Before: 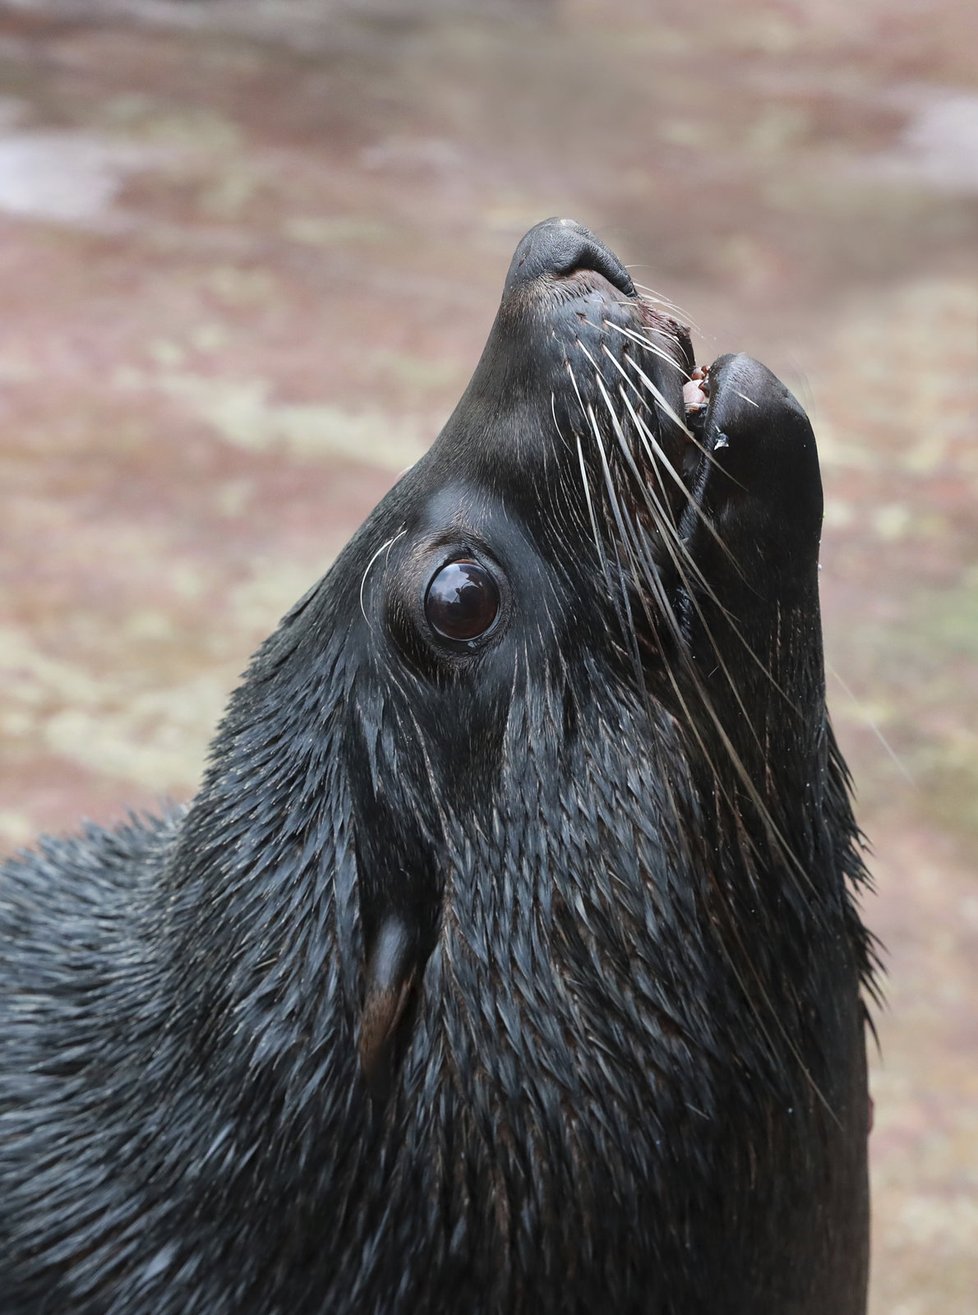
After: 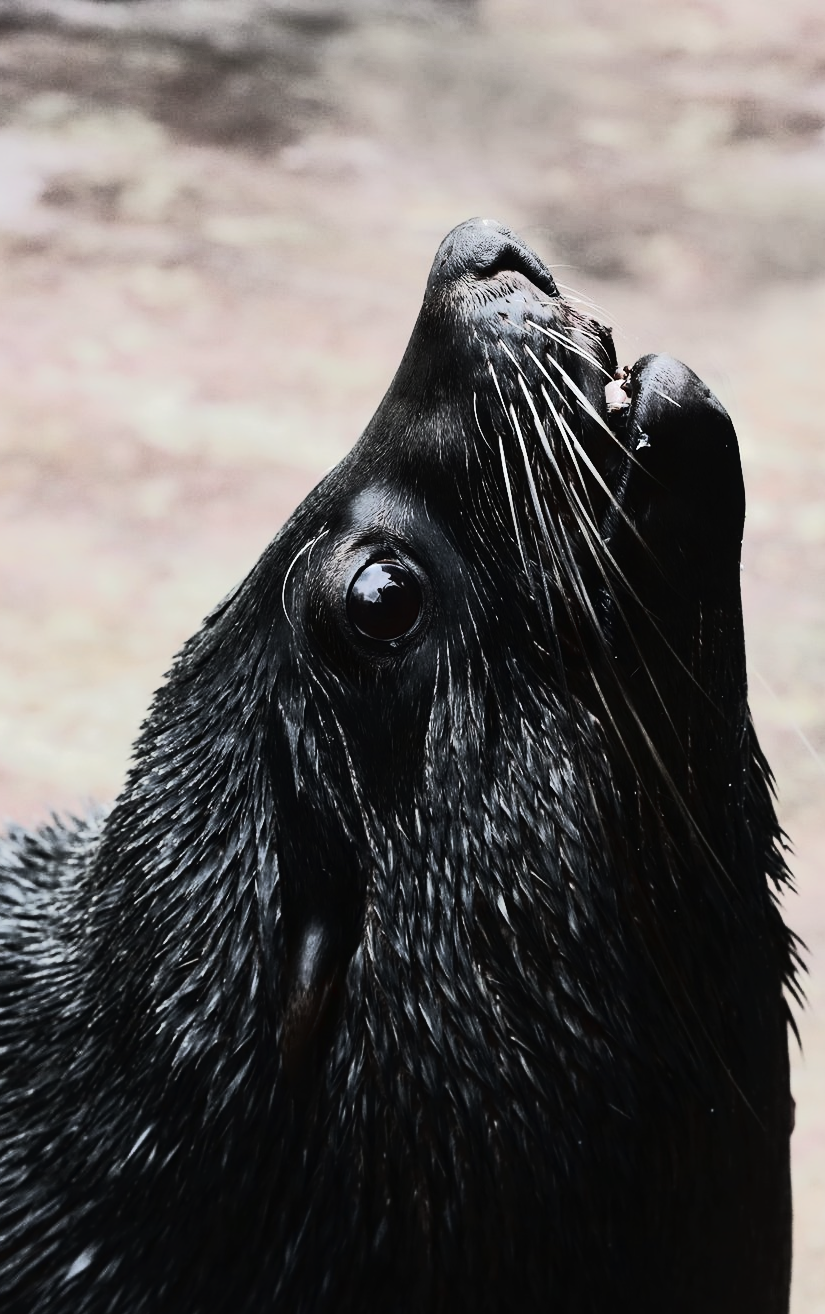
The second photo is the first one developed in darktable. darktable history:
tone curve: curves: ch0 [(0, 0) (0.003, 0.011) (0.011, 0.014) (0.025, 0.018) (0.044, 0.023) (0.069, 0.028) (0.1, 0.031) (0.136, 0.039) (0.177, 0.056) (0.224, 0.081) (0.277, 0.129) (0.335, 0.188) (0.399, 0.256) (0.468, 0.367) (0.543, 0.514) (0.623, 0.684) (0.709, 0.785) (0.801, 0.846) (0.898, 0.884) (1, 1)]
contrast brightness saturation: contrast 0.247, saturation -0.32
crop: left 8.076%, right 7.502%
color zones: curves: ch1 [(0.24, 0.634) (0.75, 0.5)]; ch2 [(0.253, 0.437) (0.745, 0.491)], mix -137.24%
